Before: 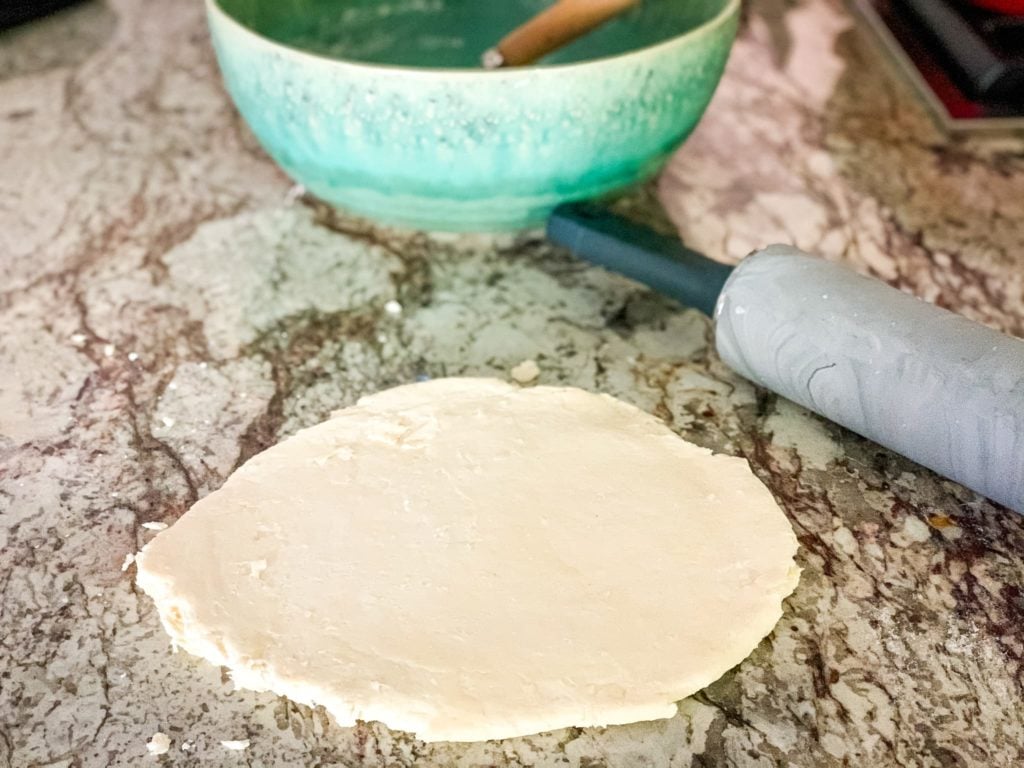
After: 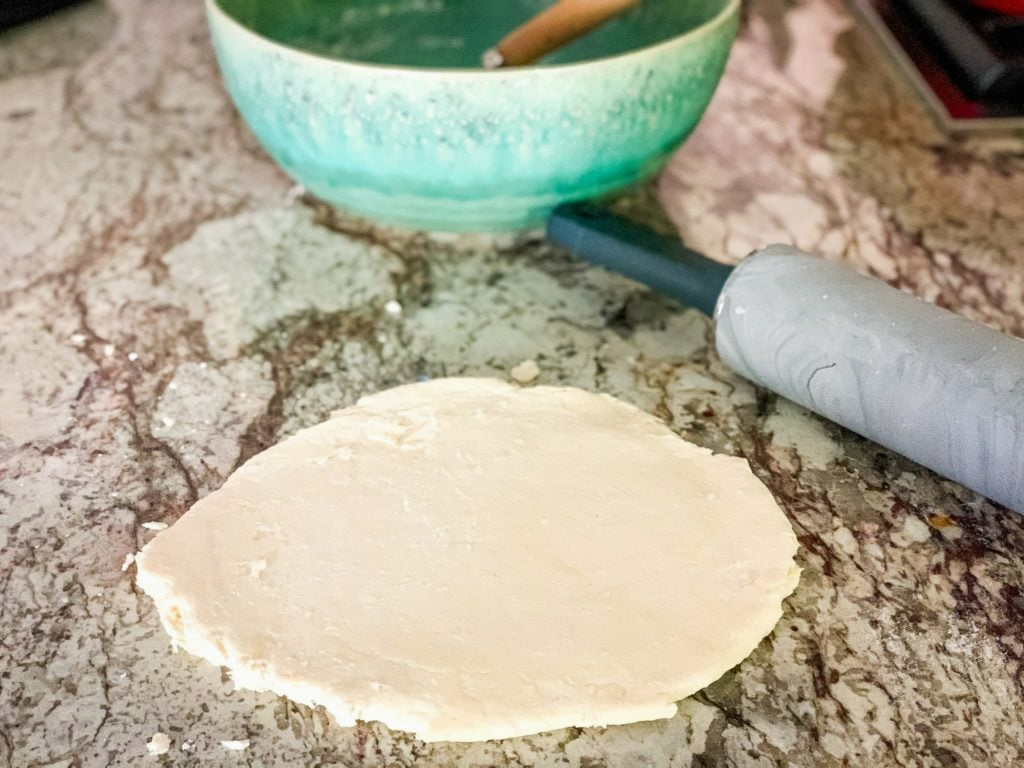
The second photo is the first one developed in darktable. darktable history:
exposure: exposure -0.055 EV, compensate exposure bias true, compensate highlight preservation false
